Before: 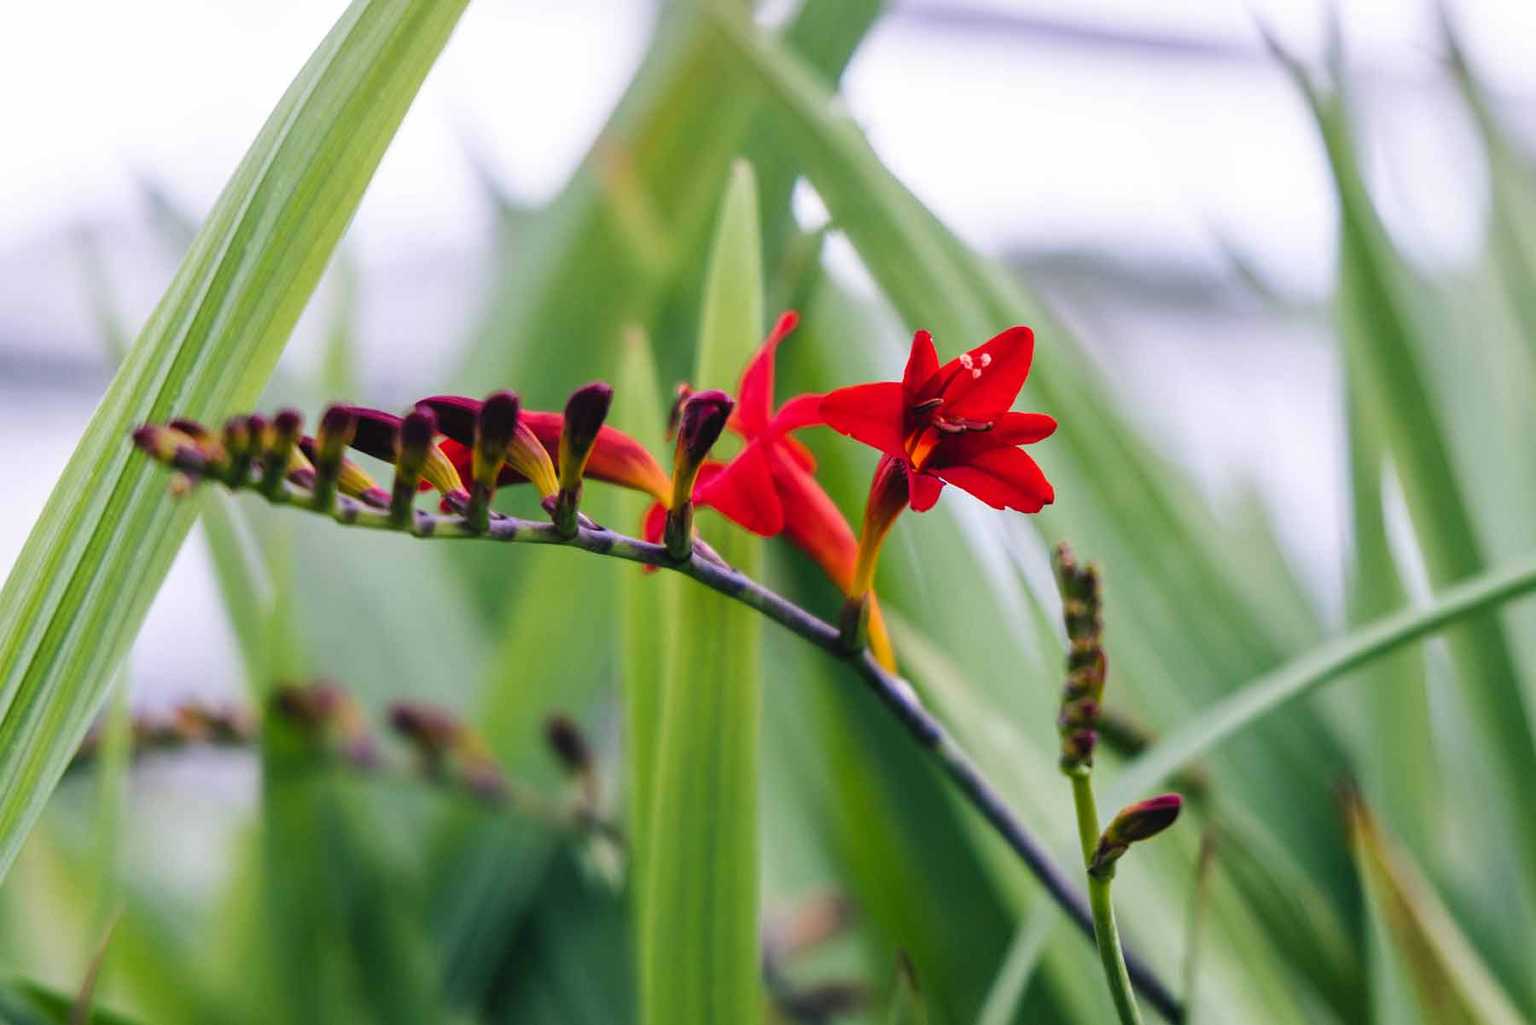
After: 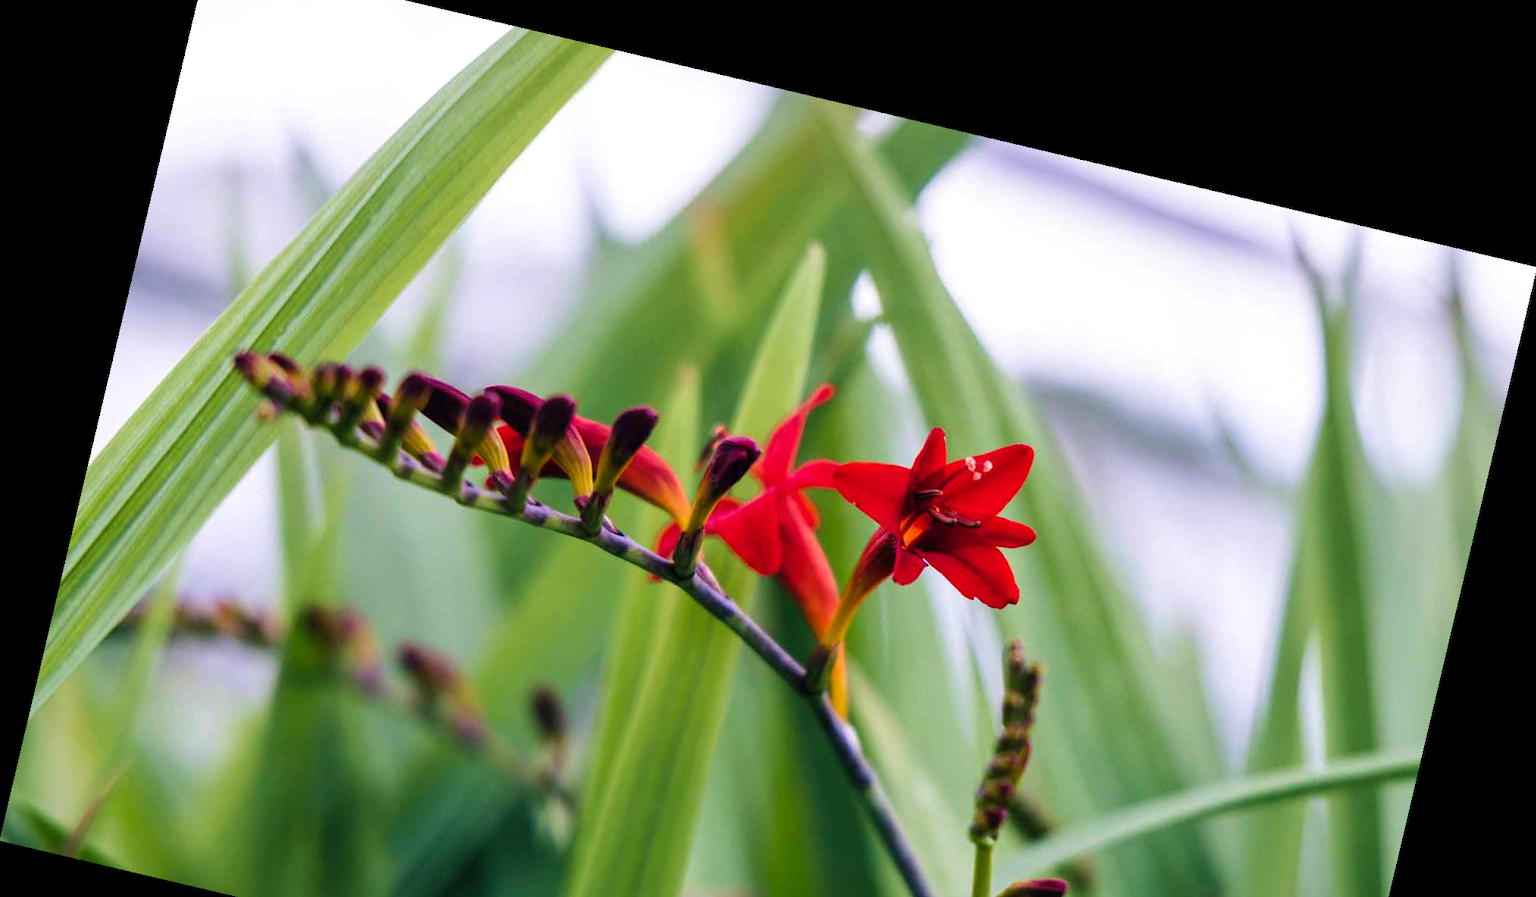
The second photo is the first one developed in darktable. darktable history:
crop: top 3.857%, bottom 21.132%
rotate and perspective: rotation 13.27°, automatic cropping off
velvia: on, module defaults
contrast equalizer: octaves 7, y [[0.6 ×6], [0.55 ×6], [0 ×6], [0 ×6], [0 ×6]], mix 0.15
